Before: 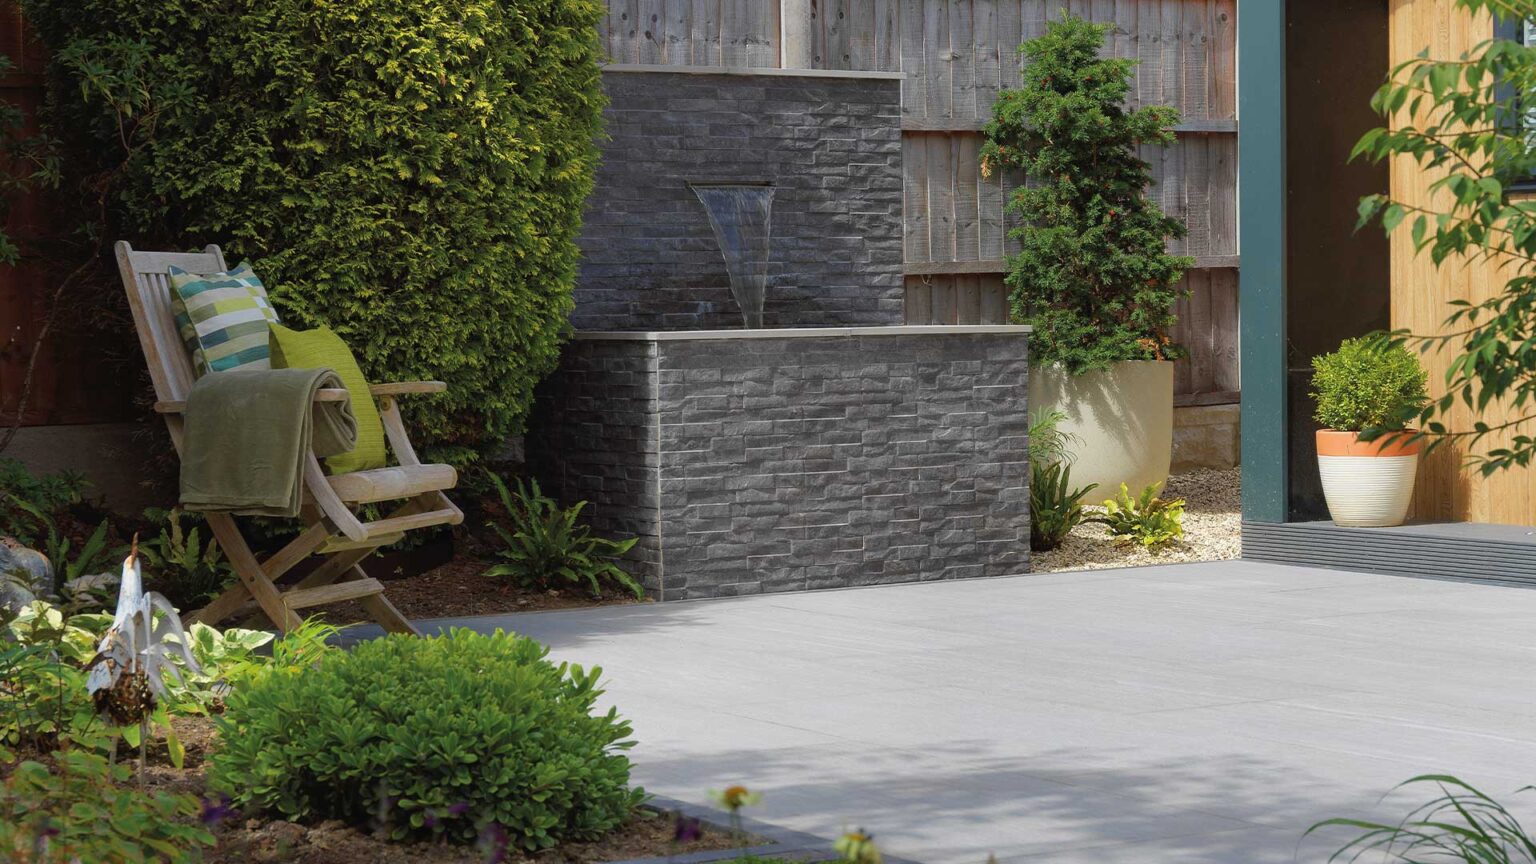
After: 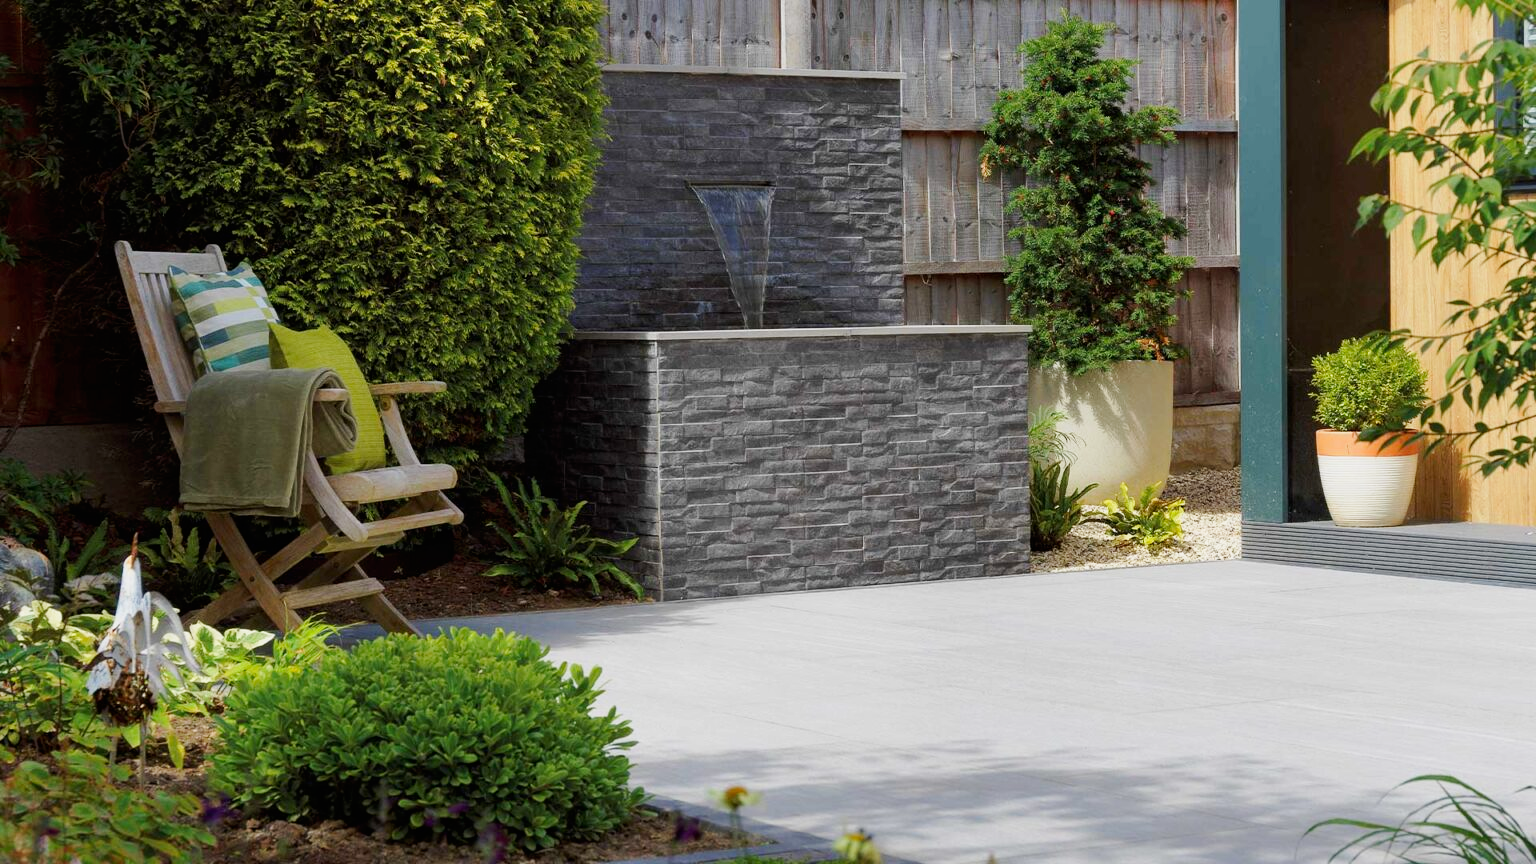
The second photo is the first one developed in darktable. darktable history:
base curve: curves: ch0 [(0, 0) (0.005, 0.002) (0.15, 0.3) (0.4, 0.7) (0.75, 0.95) (1, 1)], preserve colors none
exposure: exposure -0.58 EV, compensate highlight preservation false
